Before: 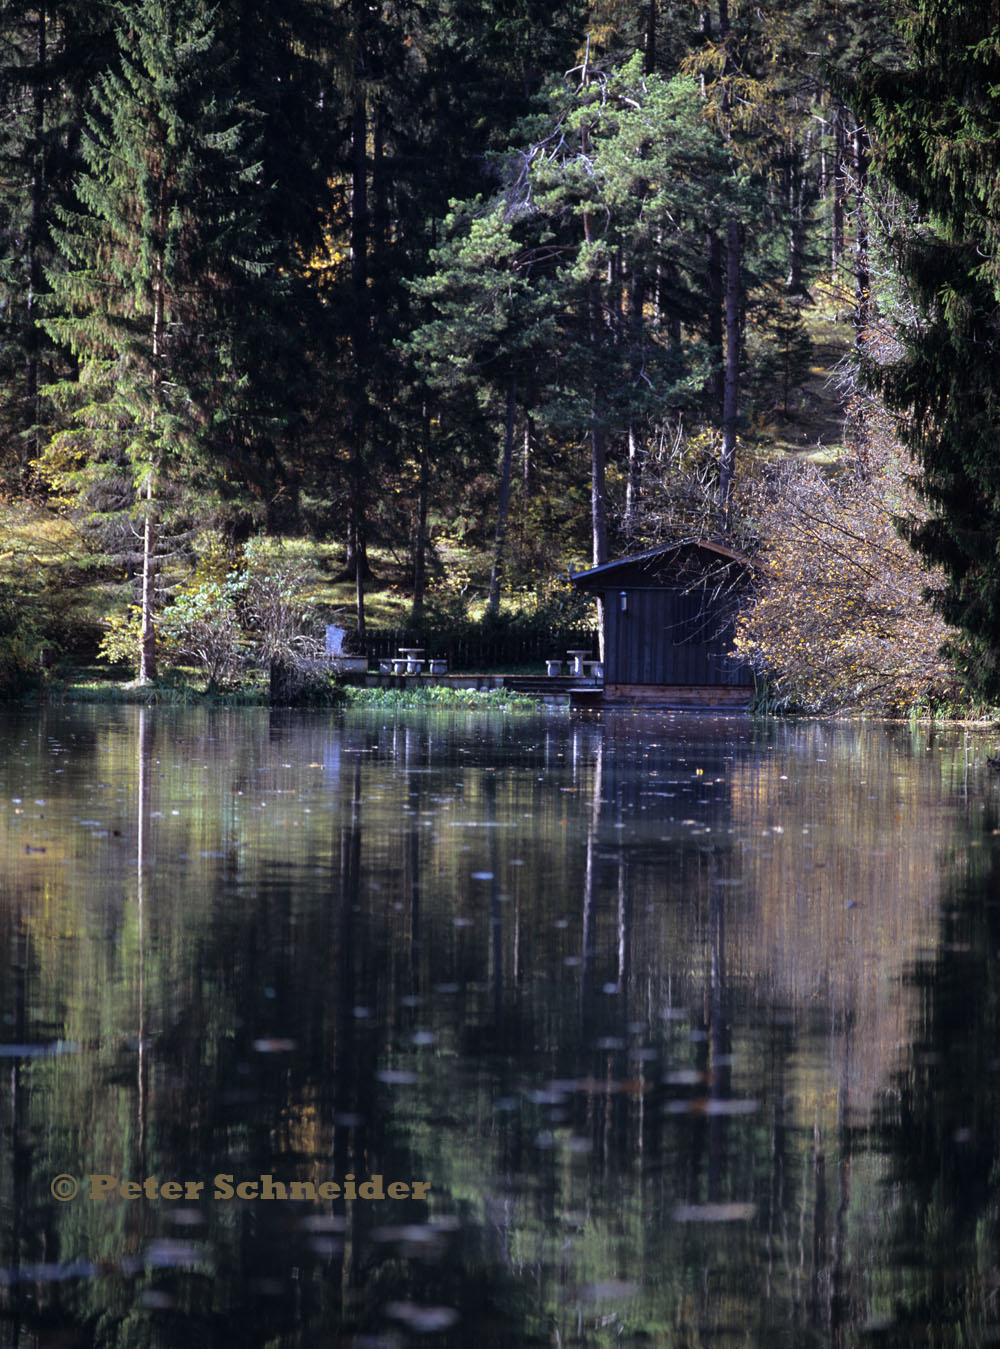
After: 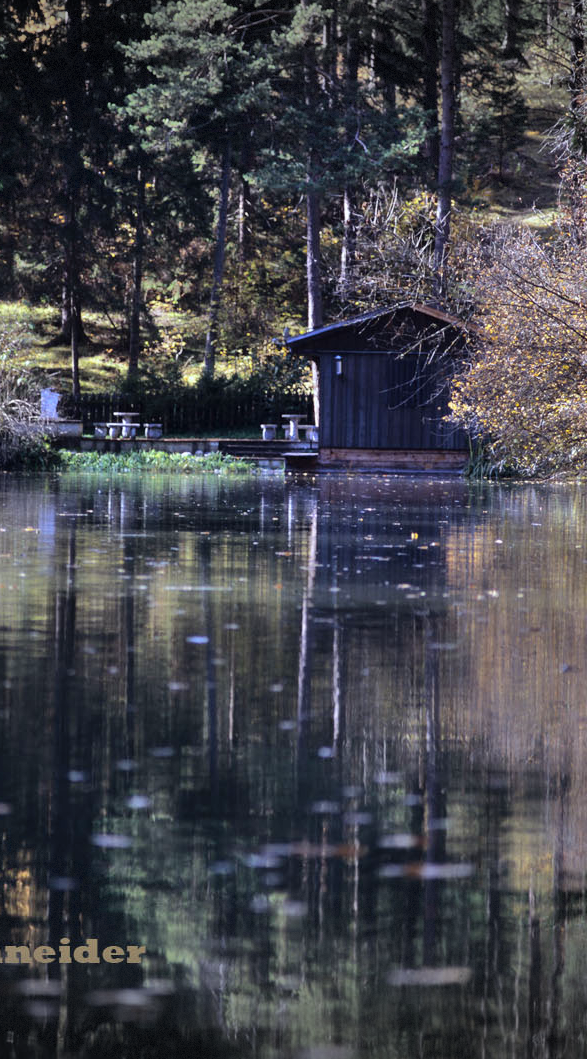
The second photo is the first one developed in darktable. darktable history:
crop and rotate: left 28.506%, top 17.555%, right 12.701%, bottom 3.89%
vignetting: fall-off start 100.78%, width/height ratio 1.322, dithering 8-bit output, unbound false
shadows and highlights: soften with gaussian
